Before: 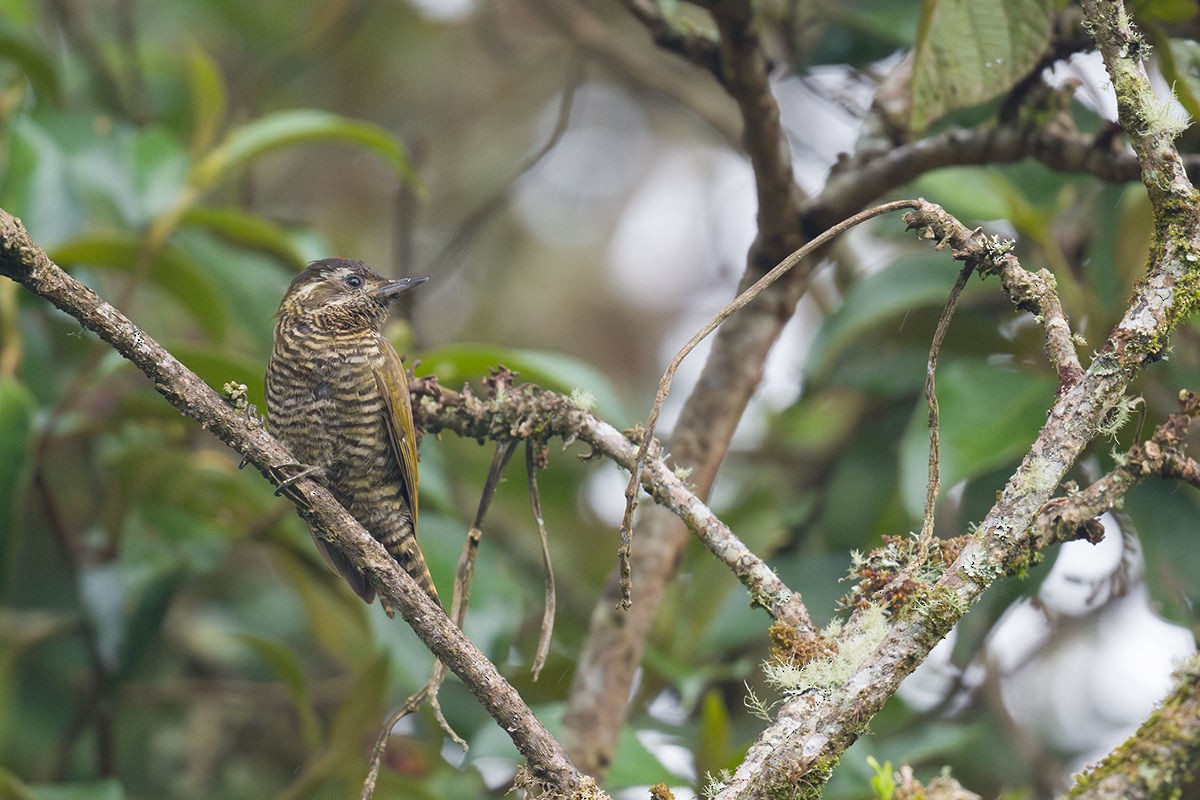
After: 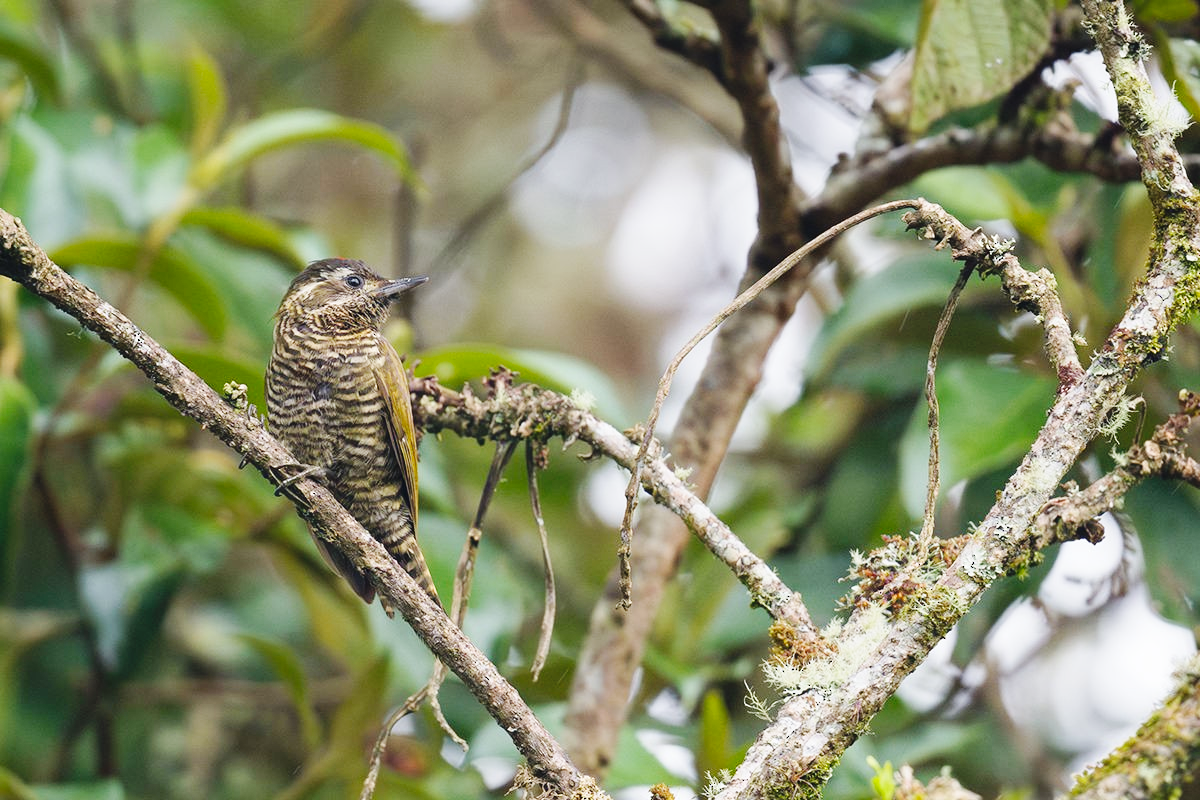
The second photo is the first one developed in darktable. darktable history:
base curve: curves: ch0 [(0, 0) (0.036, 0.025) (0.121, 0.166) (0.206, 0.329) (0.605, 0.79) (1, 1)], preserve colors none
white balance: emerald 1
